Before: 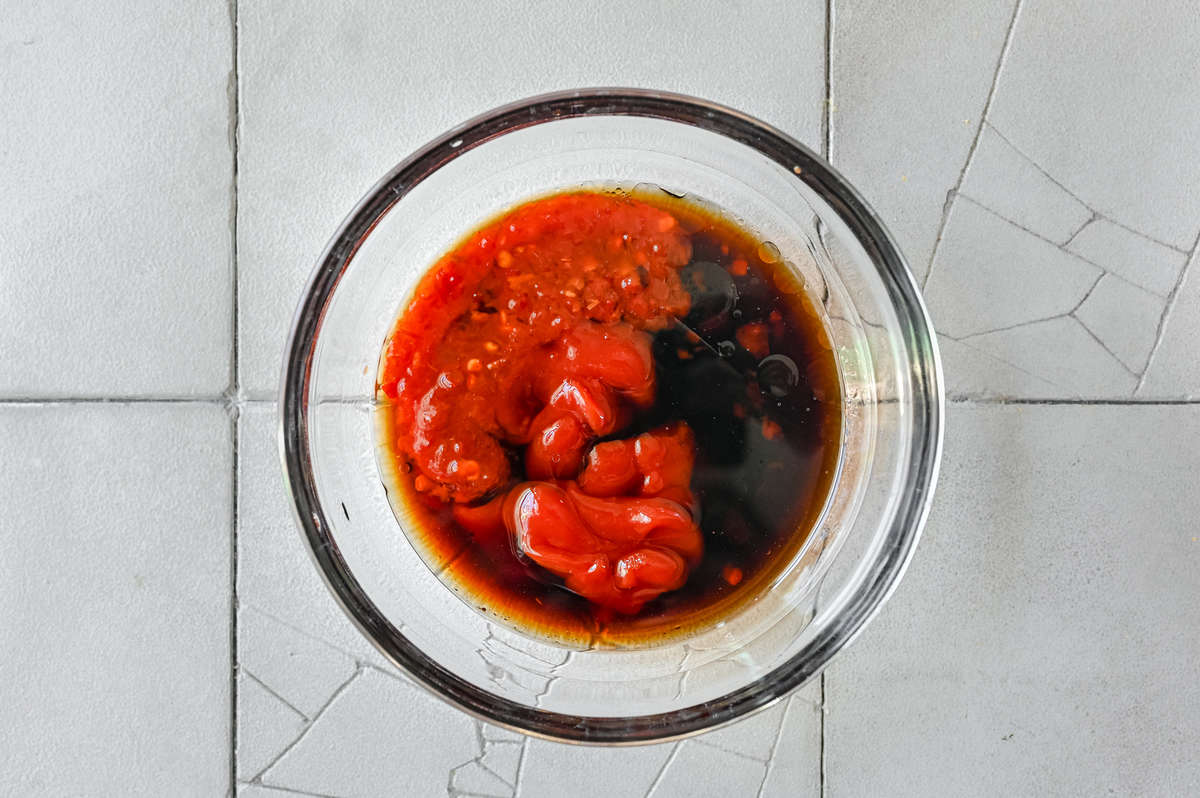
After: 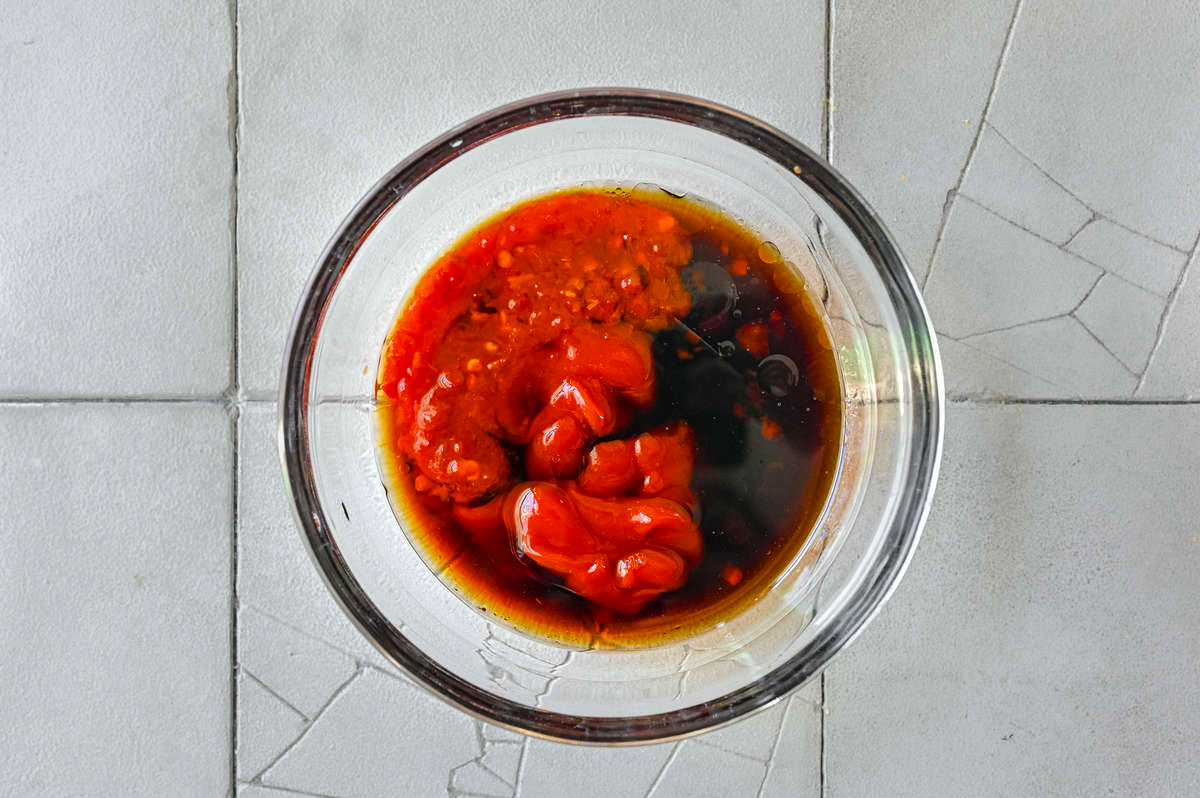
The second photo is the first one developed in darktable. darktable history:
shadows and highlights: shadows 10.82, white point adjustment 0.997, highlights -39.81
color balance rgb: perceptual saturation grading › global saturation 31.095%, global vibrance 20%
